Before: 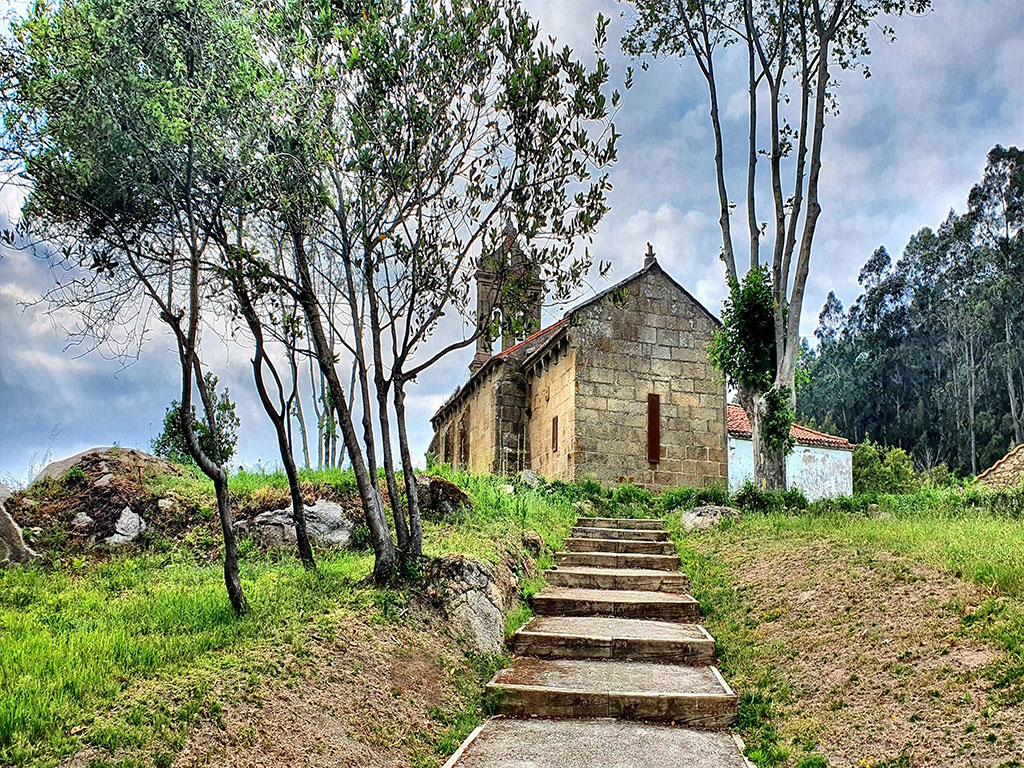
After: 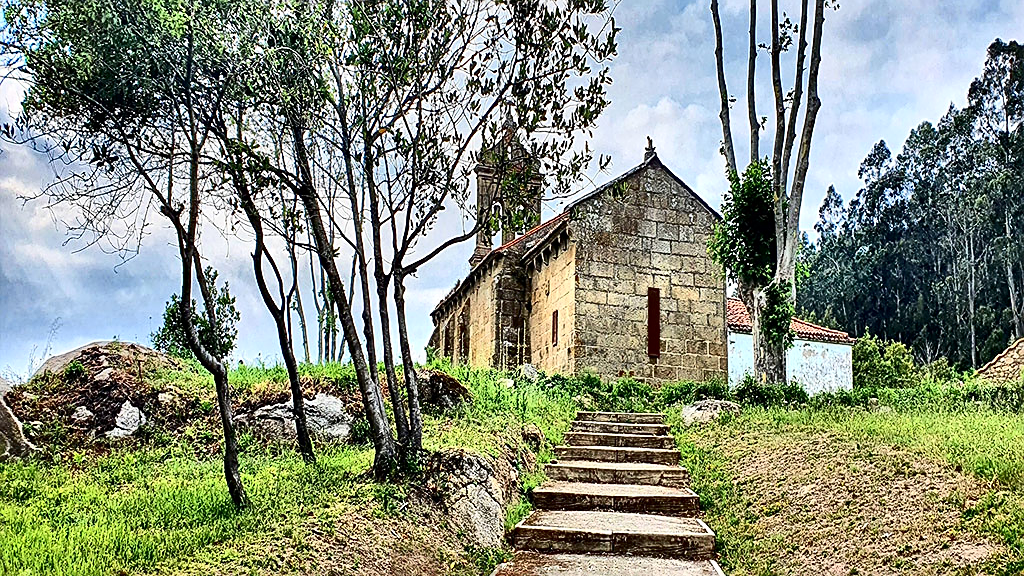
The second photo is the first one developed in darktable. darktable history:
crop: top 13.819%, bottom 11.169%
contrast brightness saturation: contrast 0.28
sharpen: on, module defaults
